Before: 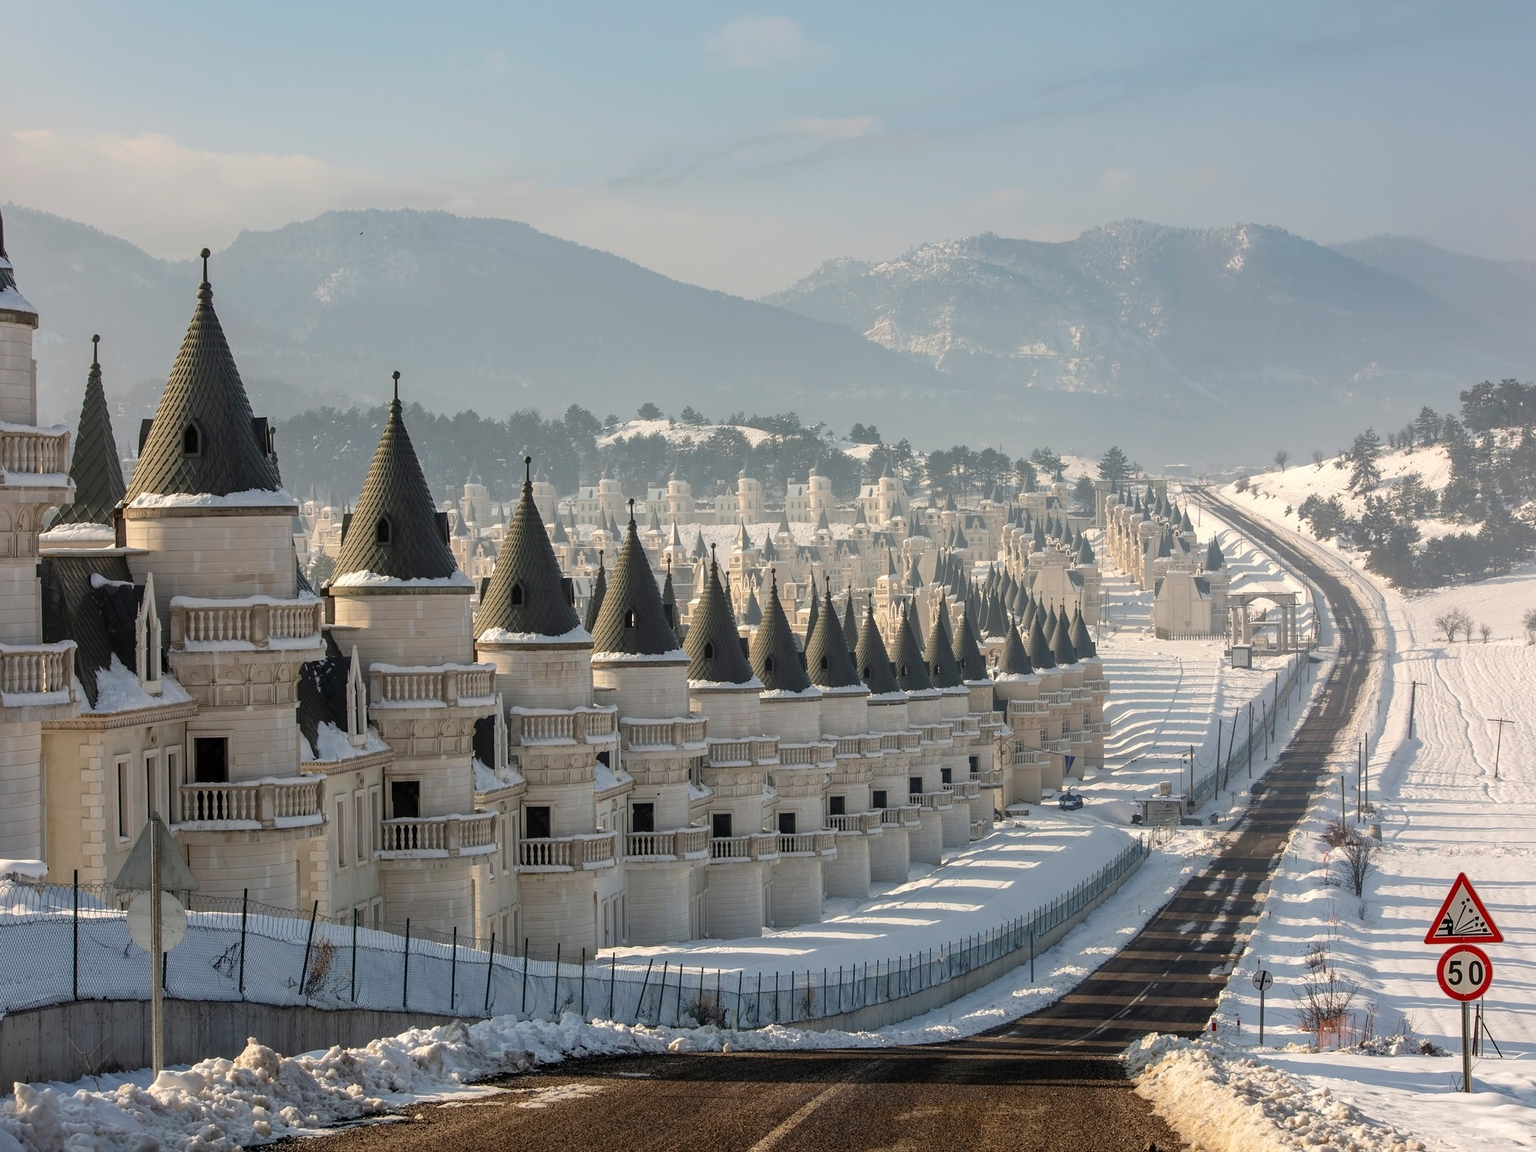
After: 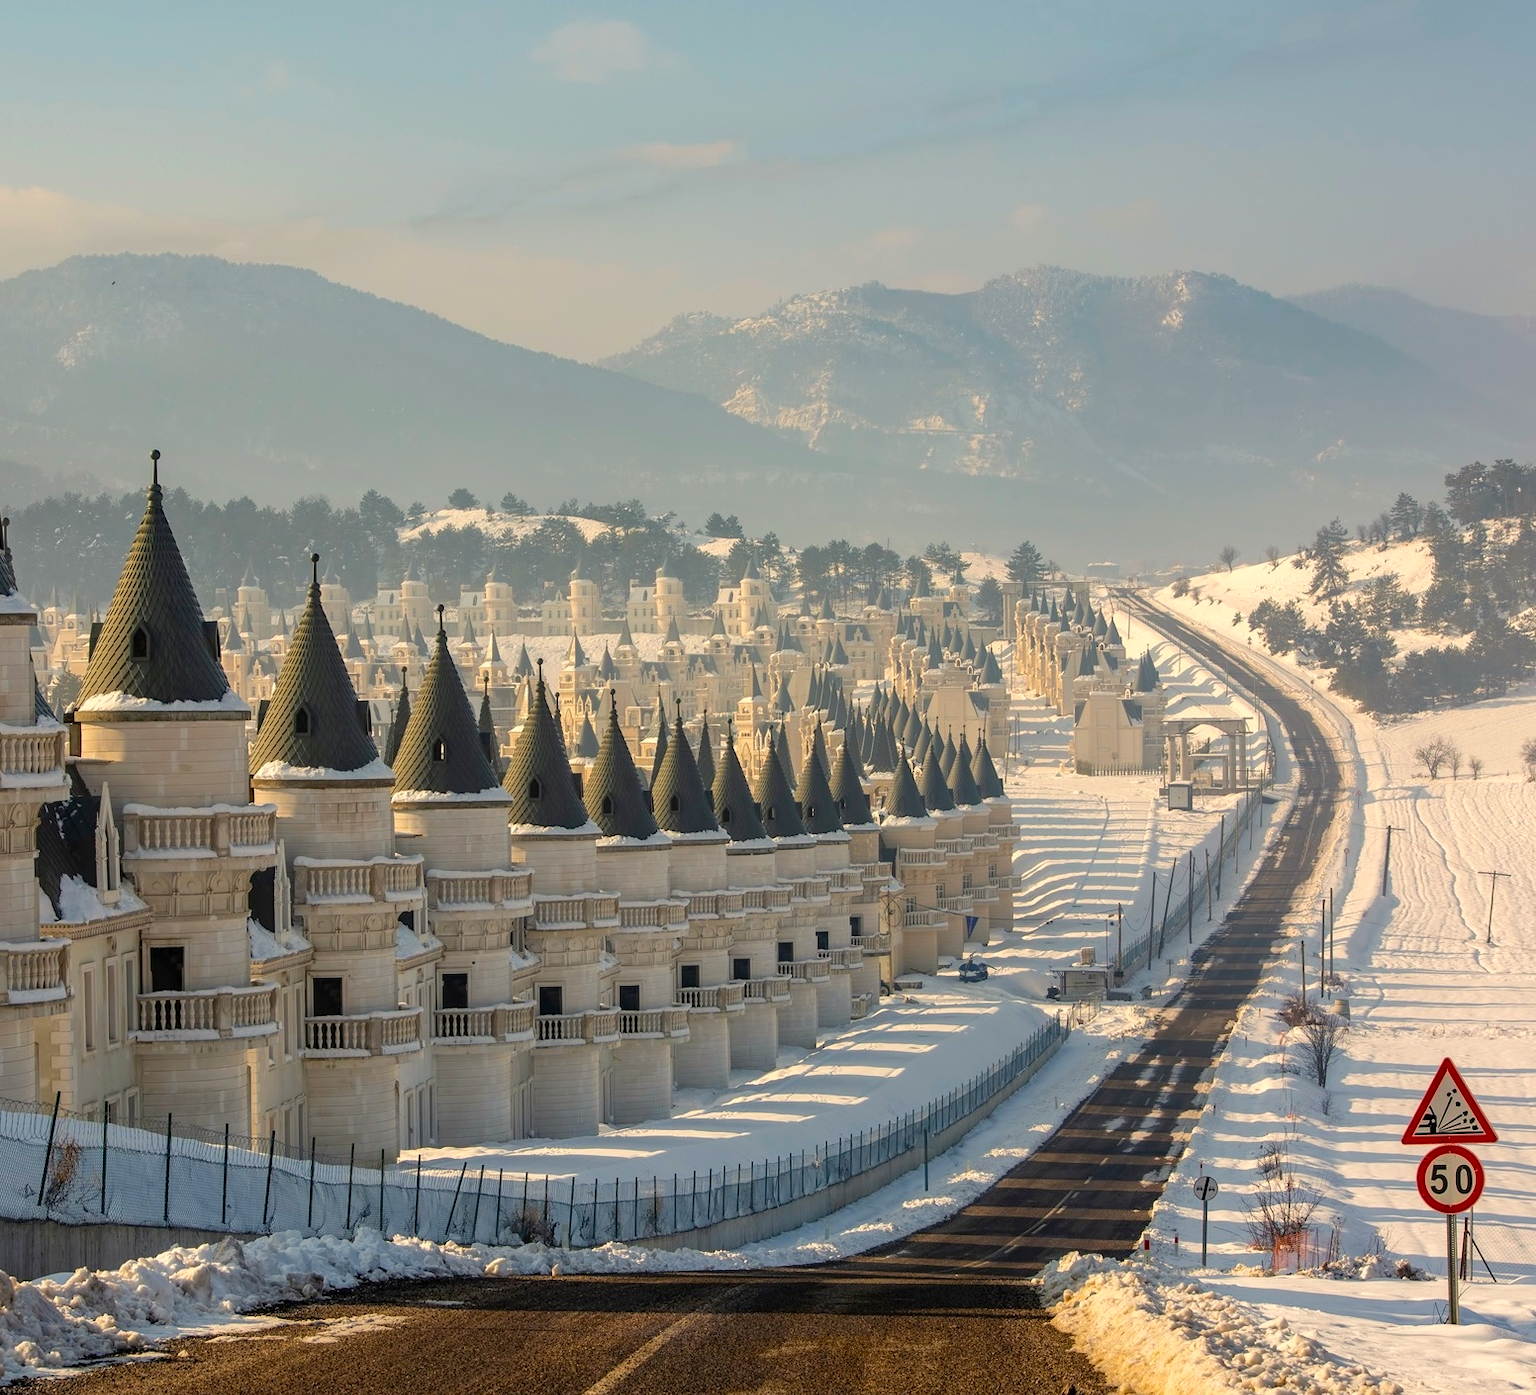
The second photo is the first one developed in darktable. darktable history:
crop: left 17.441%, bottom 0.029%
color balance rgb: highlights gain › chroma 3.003%, highlights gain › hue 76.07°, linear chroma grading › global chroma 8.743%, perceptual saturation grading › global saturation 30.51%
